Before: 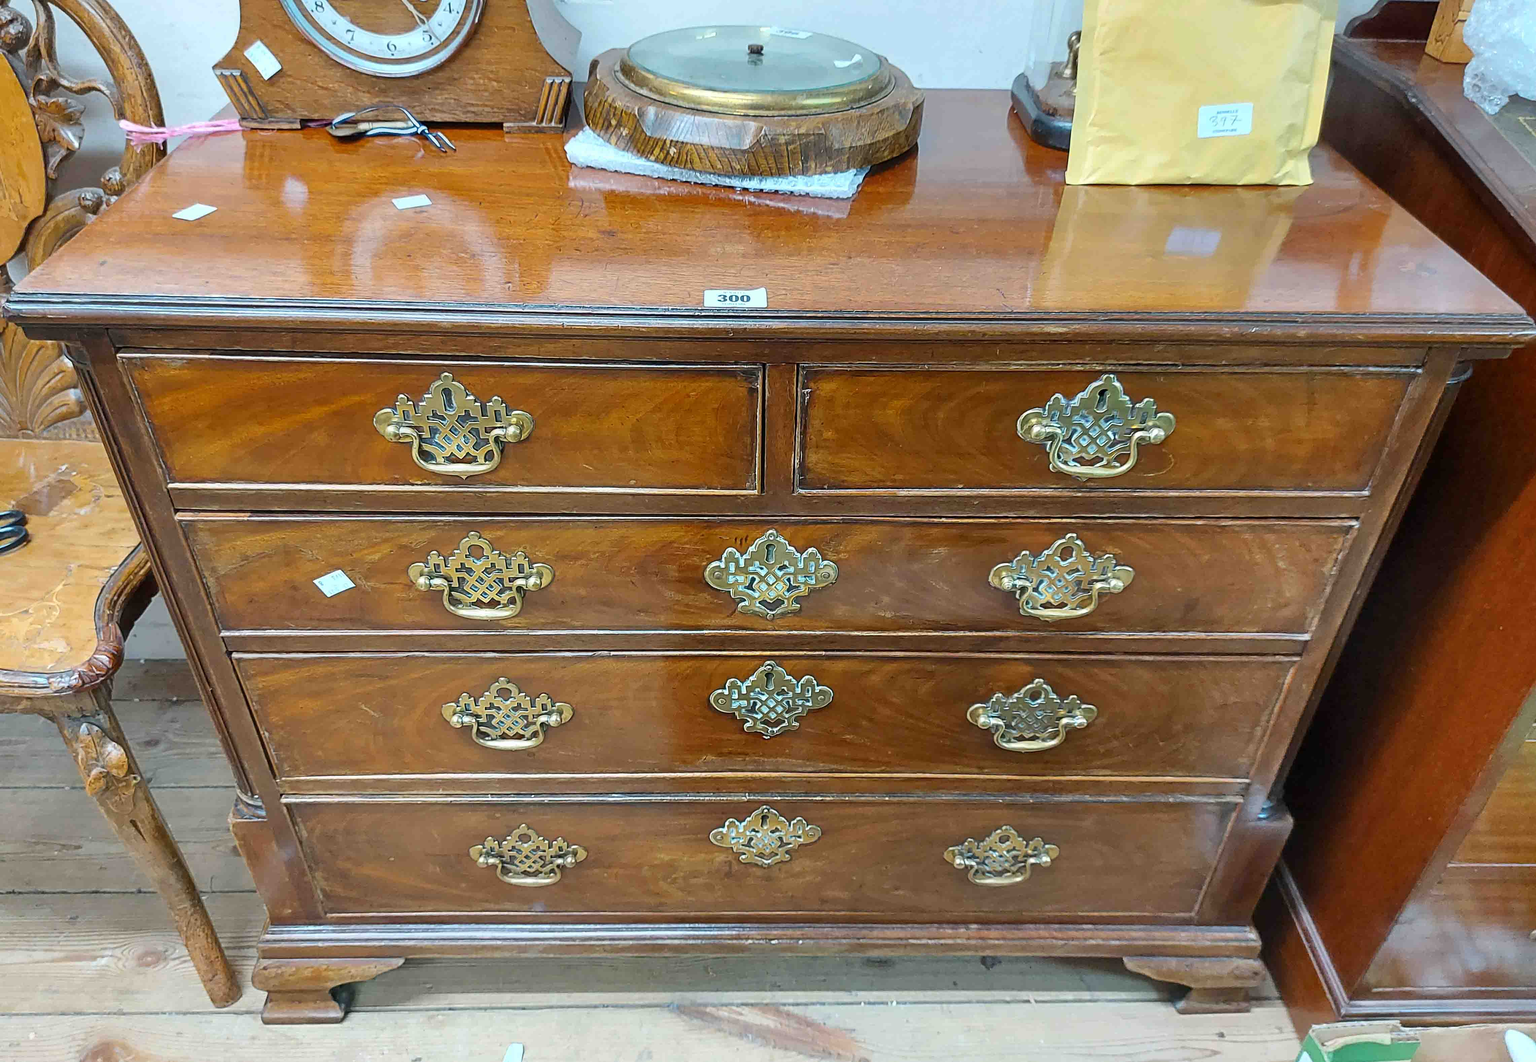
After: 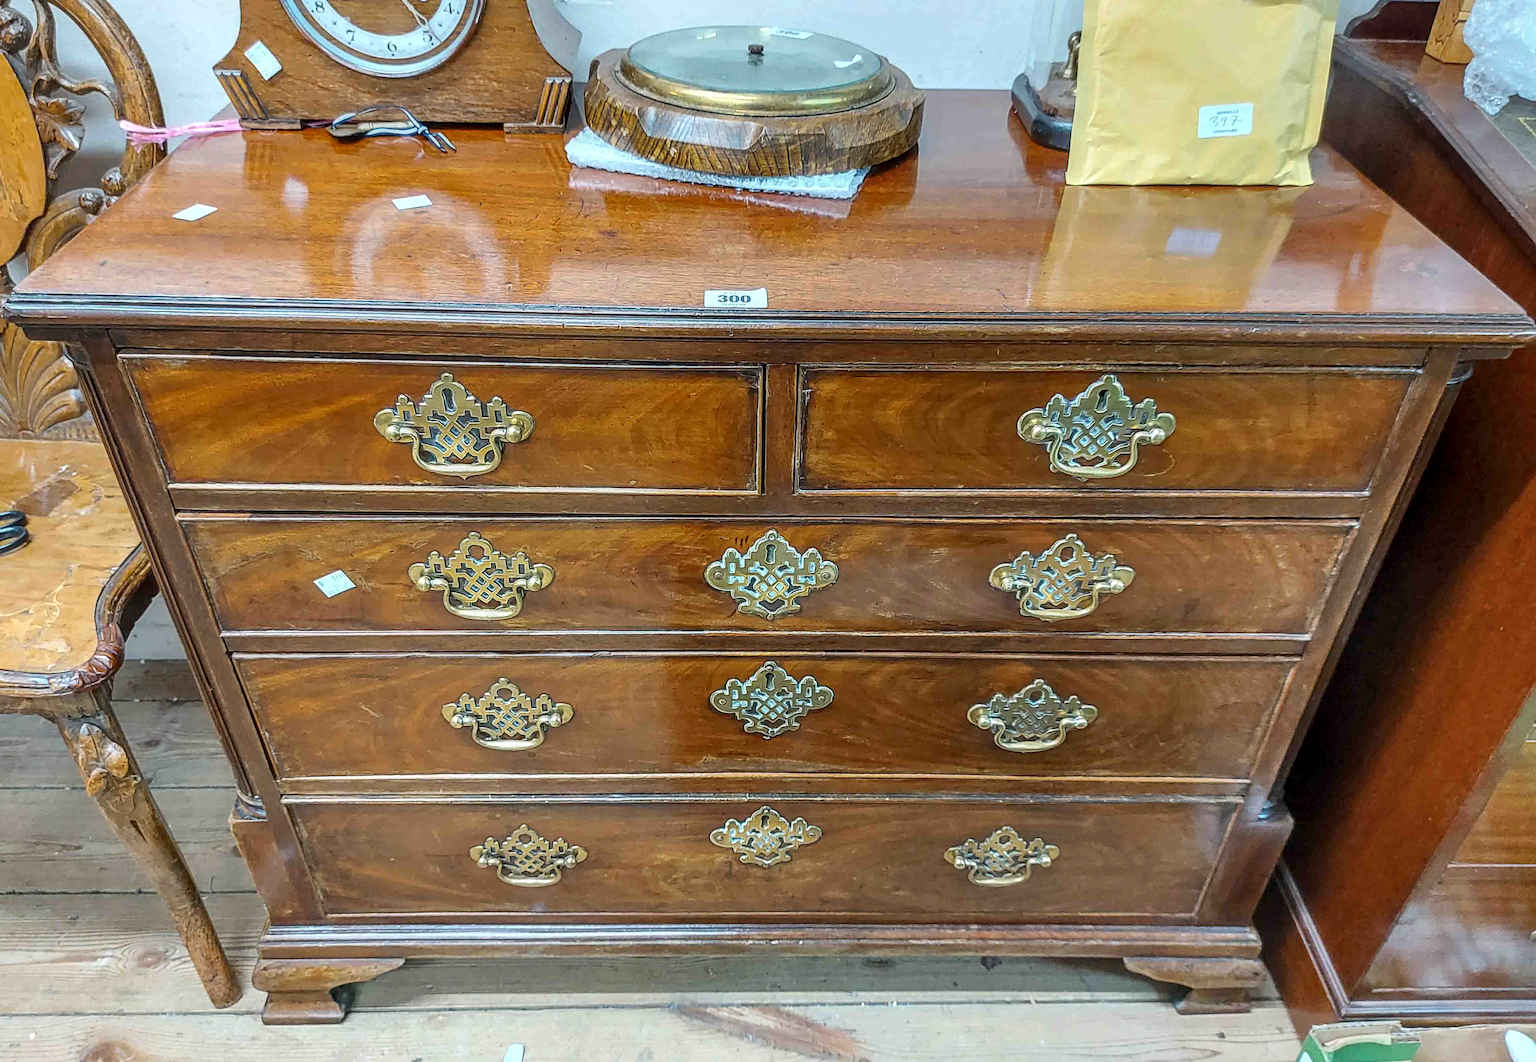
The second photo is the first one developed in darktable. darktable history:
contrast equalizer: y [[0.502, 0.505, 0.512, 0.529, 0.564, 0.588], [0.5 ×6], [0.502, 0.505, 0.512, 0.529, 0.564, 0.588], [0, 0.001, 0.001, 0.004, 0.008, 0.011], [0, 0.001, 0.001, 0.004, 0.008, 0.011]], mix 0.304
local contrast: highlights 0%, shadows 6%, detail 133%
